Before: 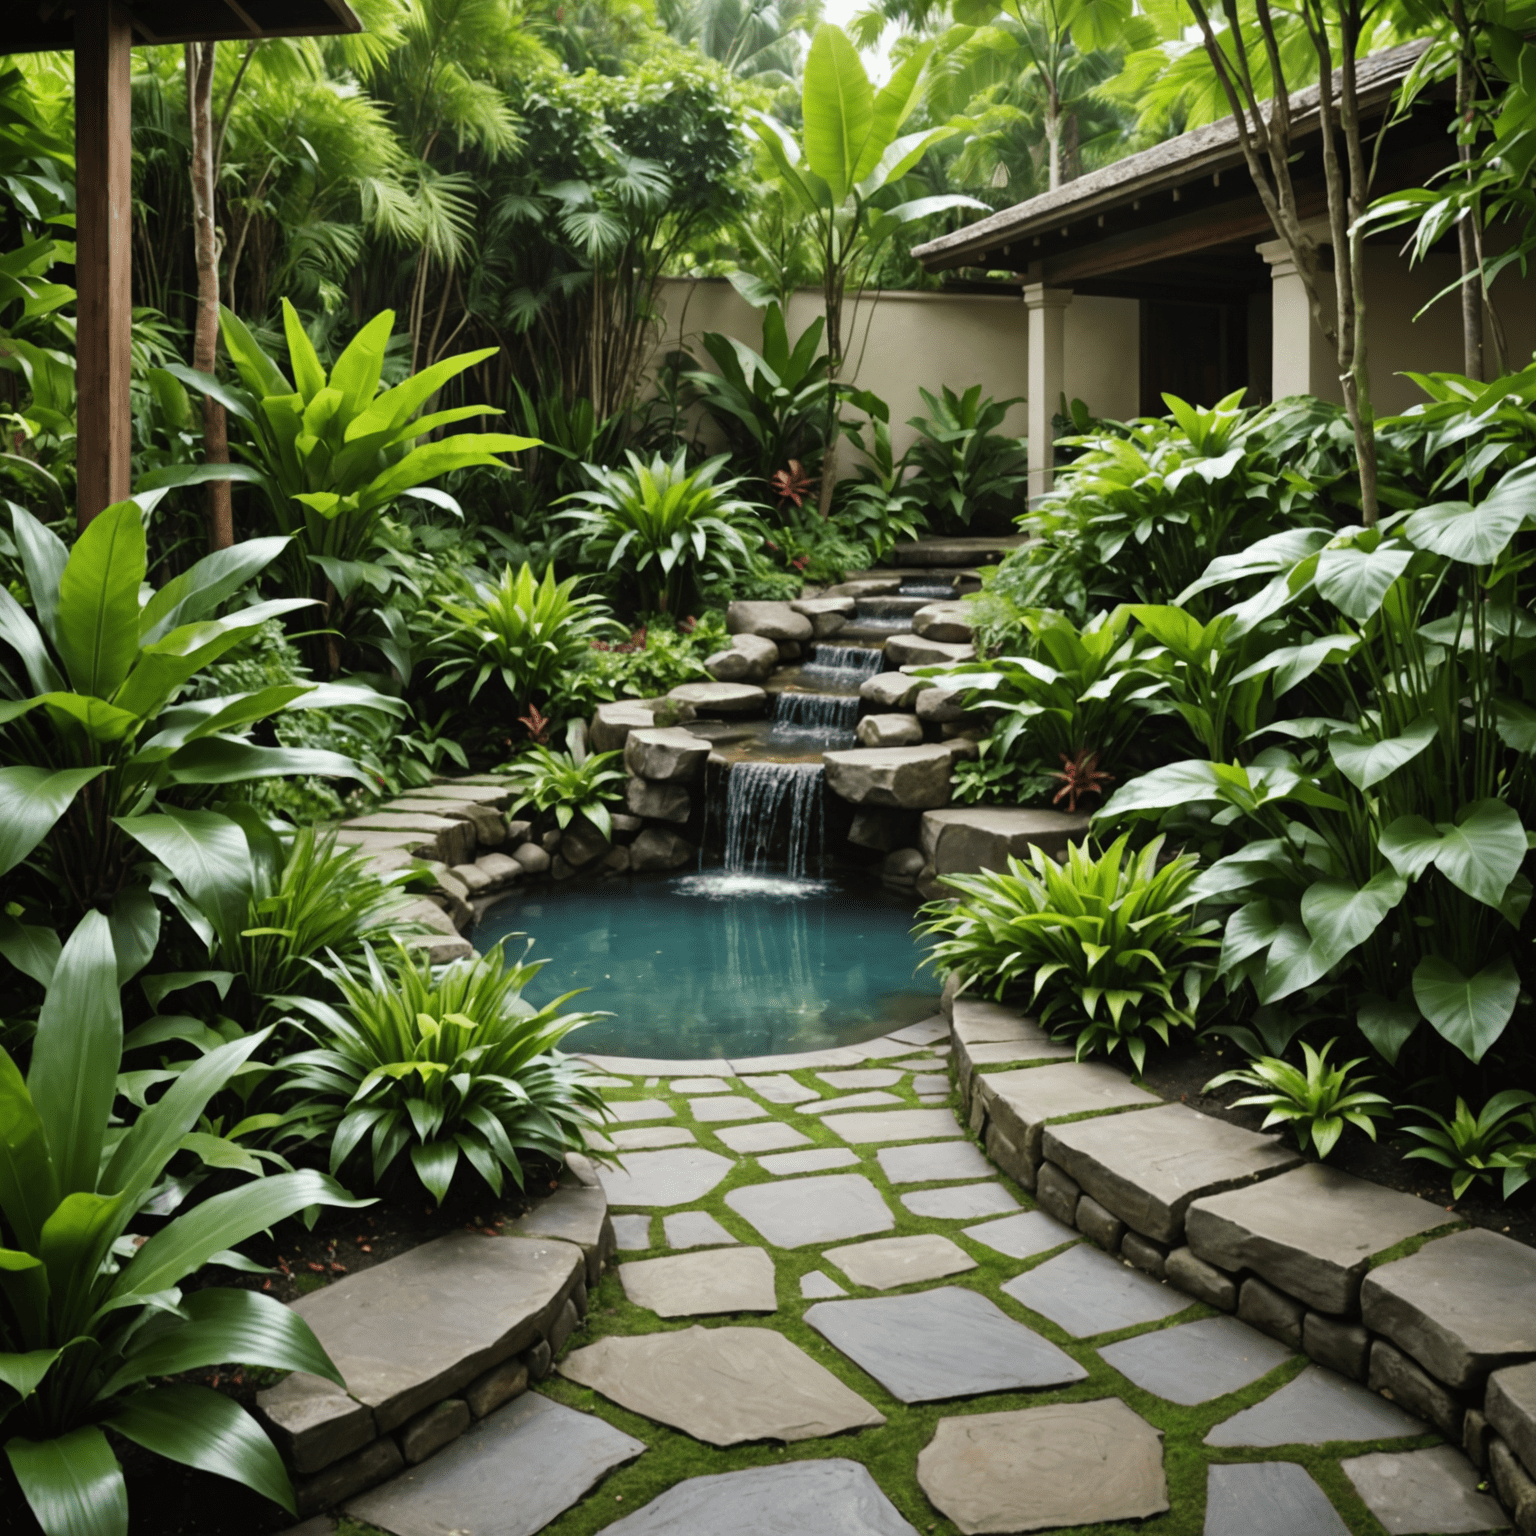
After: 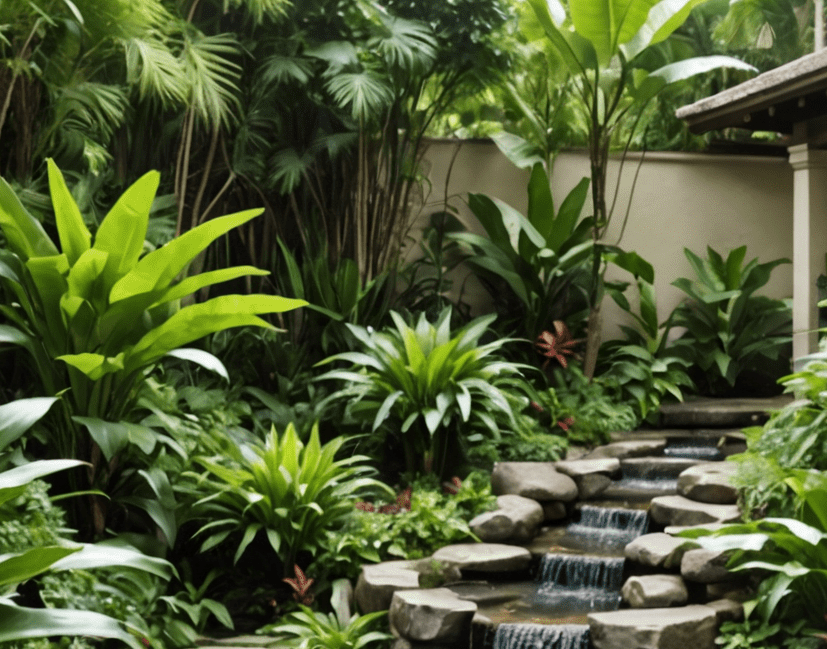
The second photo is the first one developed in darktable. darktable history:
crop: left 15.306%, top 9.065%, right 30.789%, bottom 48.638%
local contrast: mode bilateral grid, contrast 20, coarseness 50, detail 120%, midtone range 0.2
